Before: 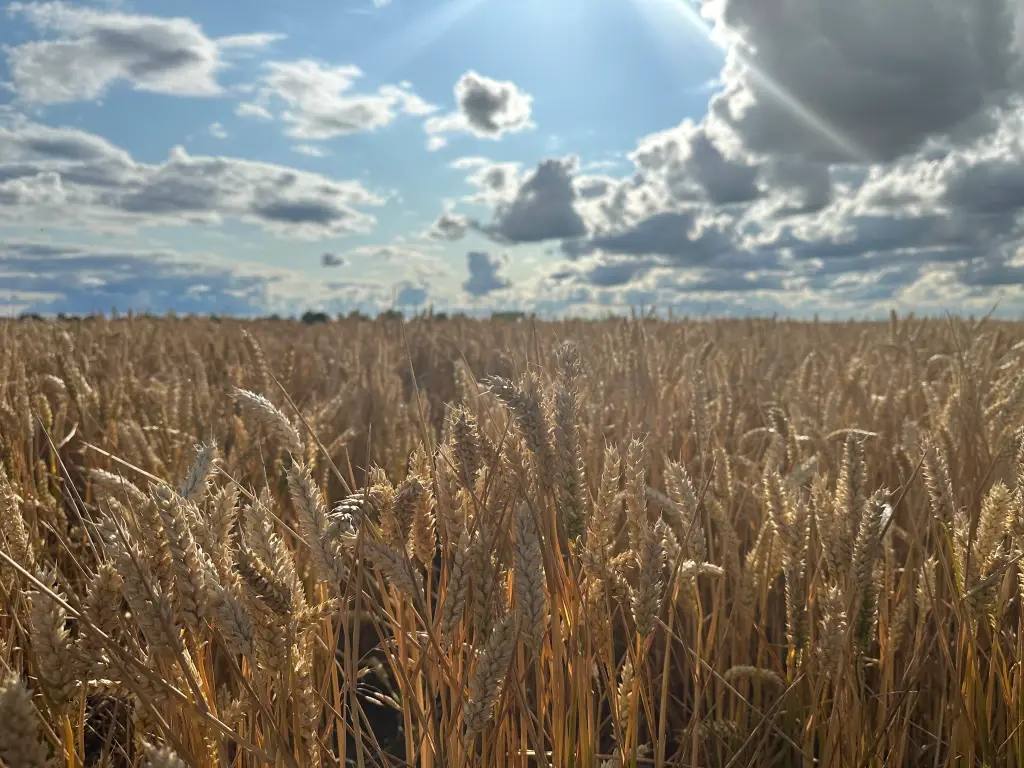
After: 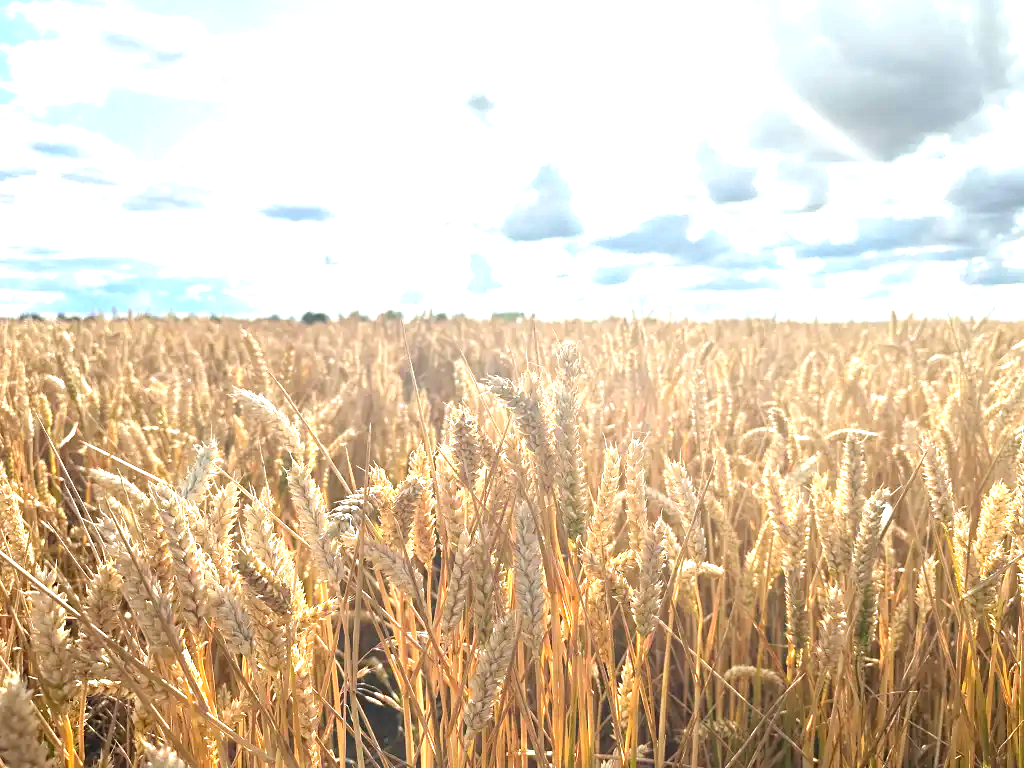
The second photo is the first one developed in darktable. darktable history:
exposure: black level correction 0, exposure 1.9 EV, compensate highlight preservation false
levels: levels [0, 0.476, 0.951]
